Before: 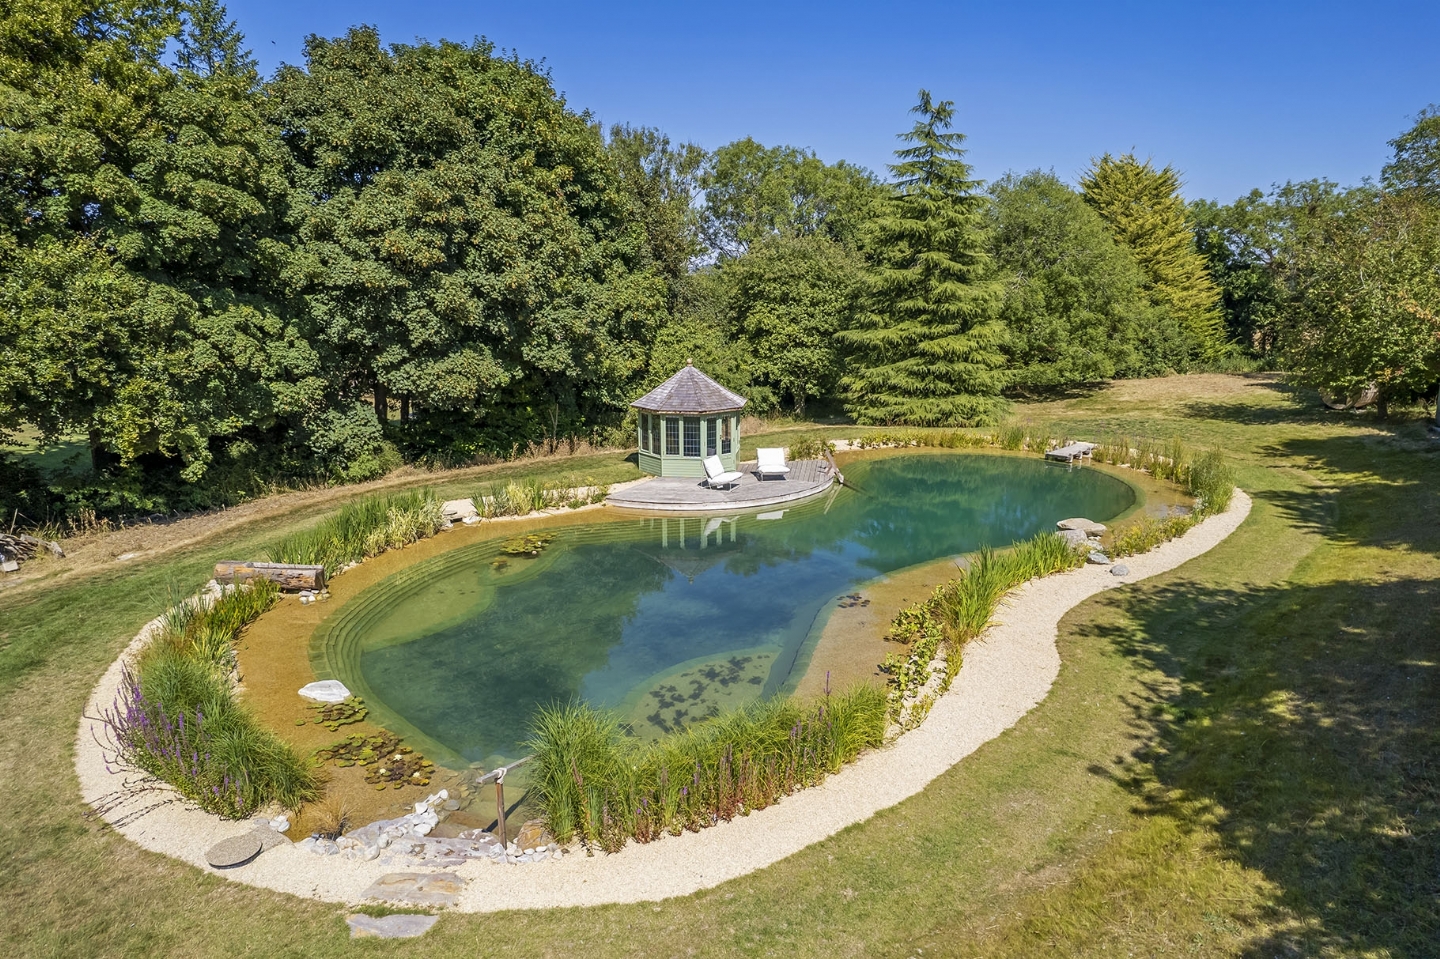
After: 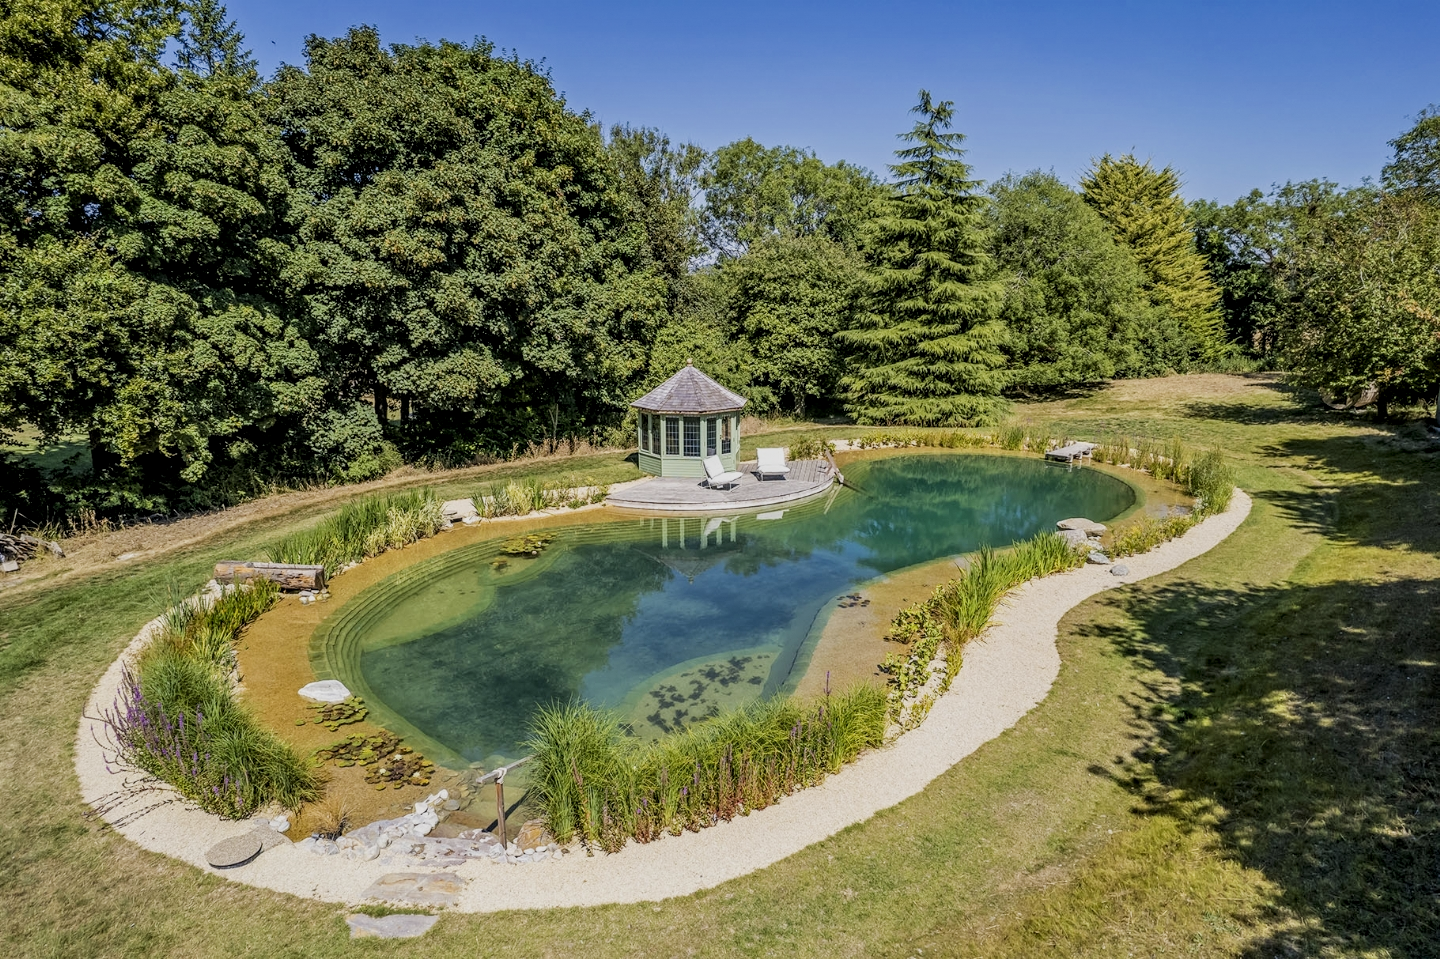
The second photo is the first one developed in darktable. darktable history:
filmic rgb: black relative exposure -7.65 EV, white relative exposure 4.56 EV, hardness 3.61, contrast 1.05
local contrast: detail 130%
